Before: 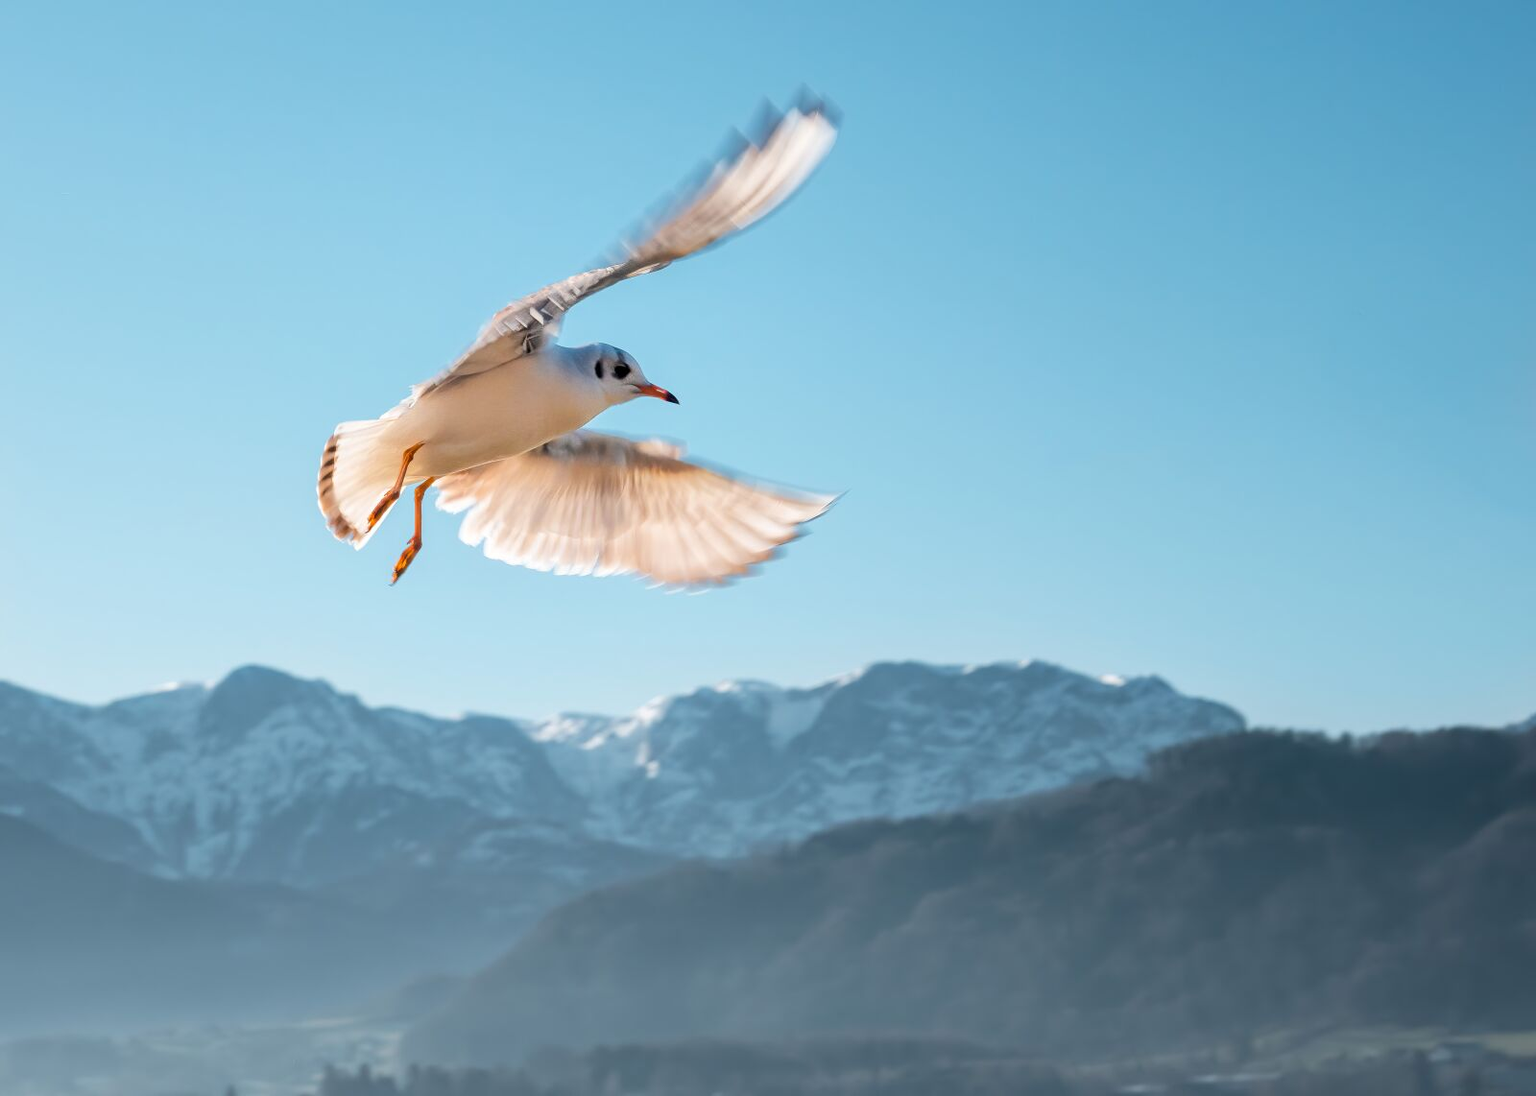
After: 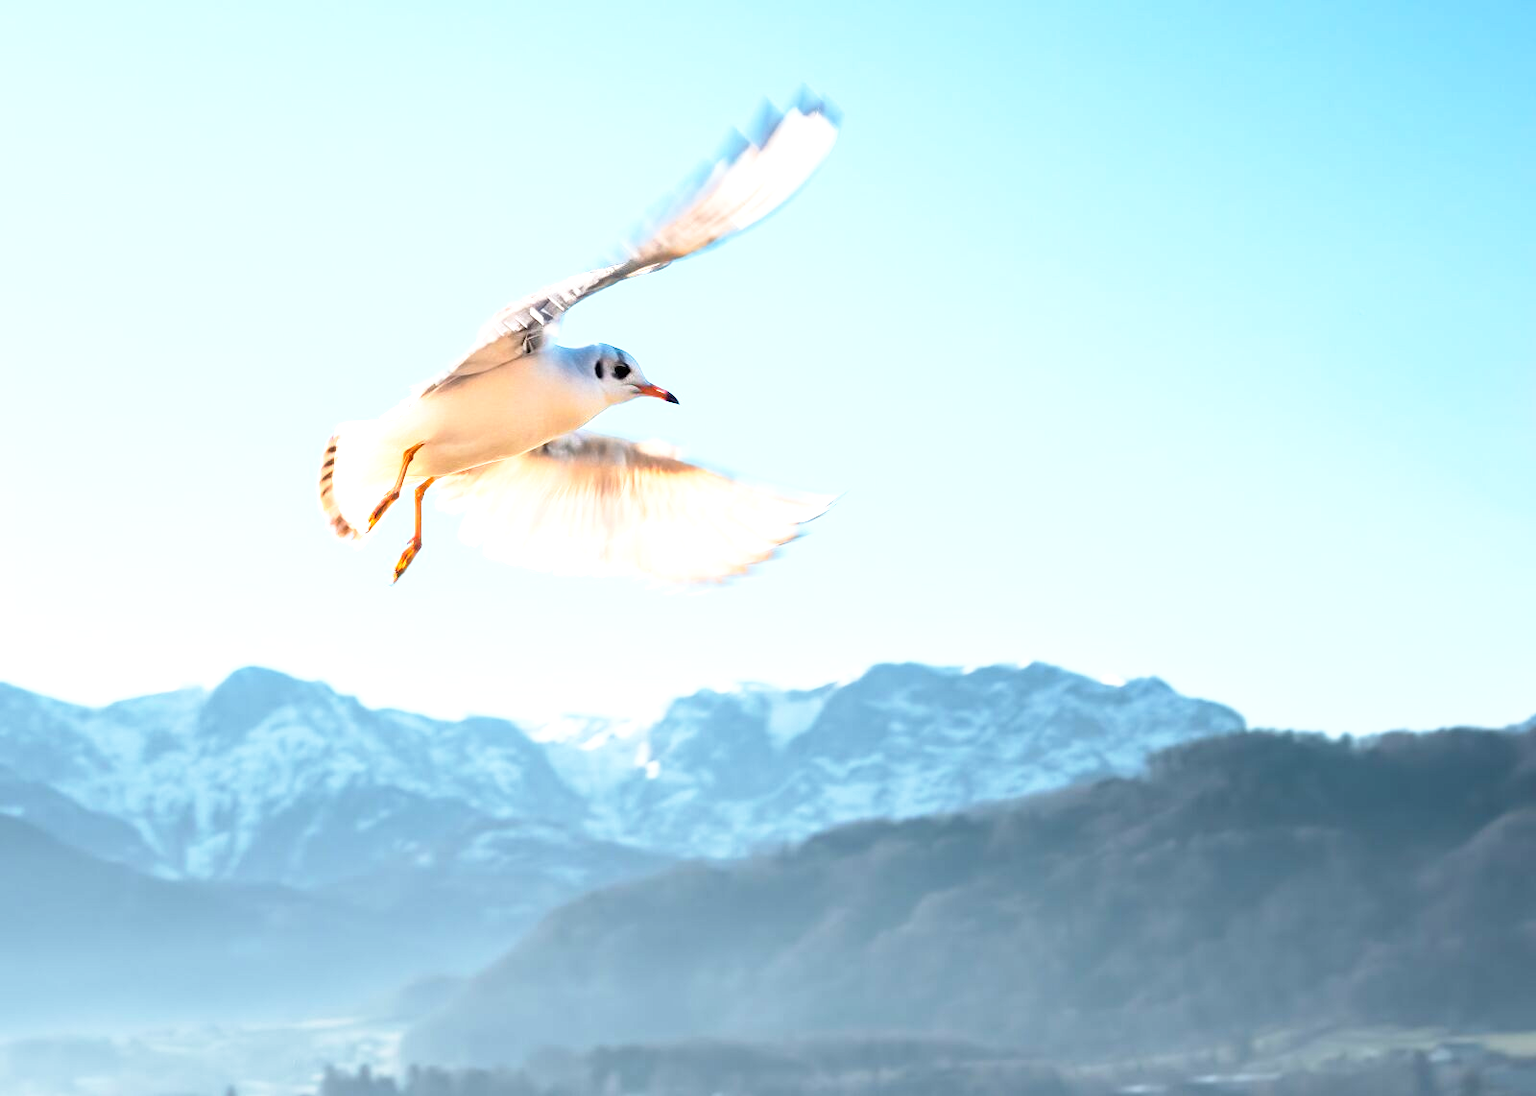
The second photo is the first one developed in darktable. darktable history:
tone curve: curves: ch0 [(0, 0) (0.003, 0.003) (0.011, 0.012) (0.025, 0.027) (0.044, 0.048) (0.069, 0.076) (0.1, 0.109) (0.136, 0.148) (0.177, 0.194) (0.224, 0.245) (0.277, 0.303) (0.335, 0.366) (0.399, 0.436) (0.468, 0.511) (0.543, 0.593) (0.623, 0.681) (0.709, 0.775) (0.801, 0.875) (0.898, 0.954) (1, 1)], preserve colors none
exposure: black level correction 0, exposure 0.897 EV, compensate exposure bias true, compensate highlight preservation false
